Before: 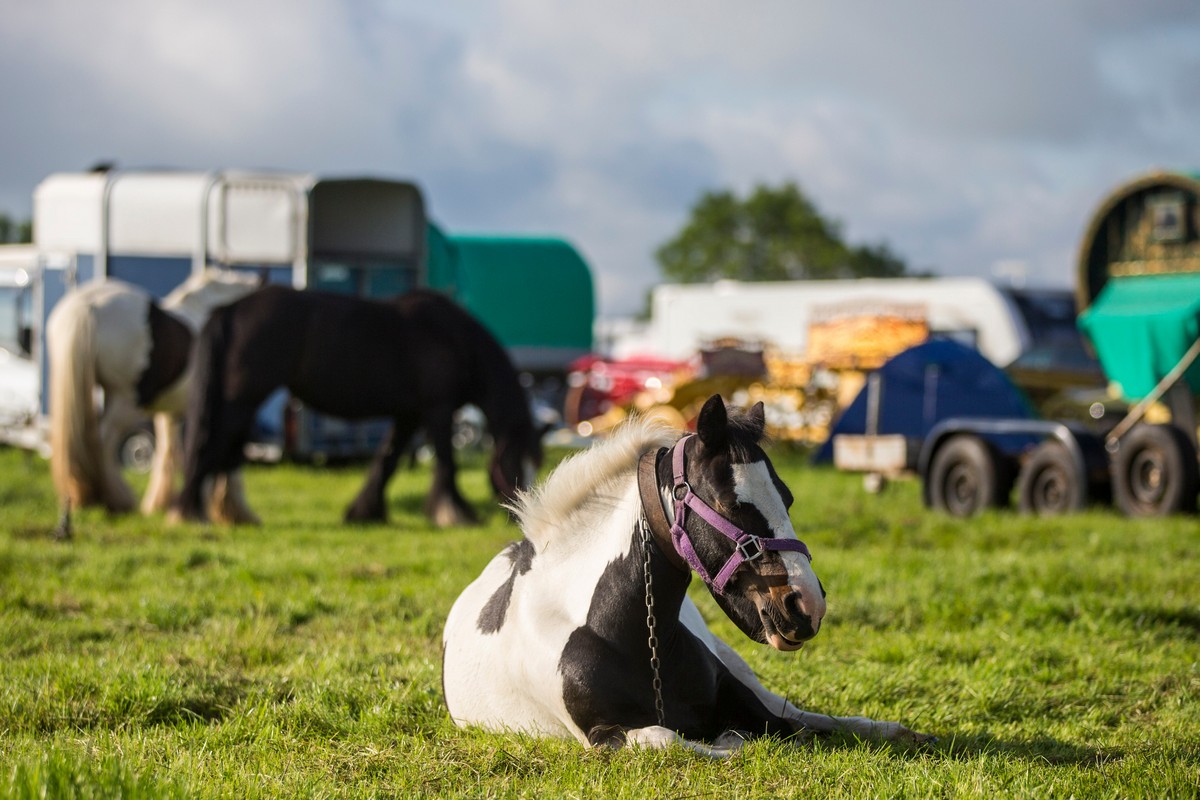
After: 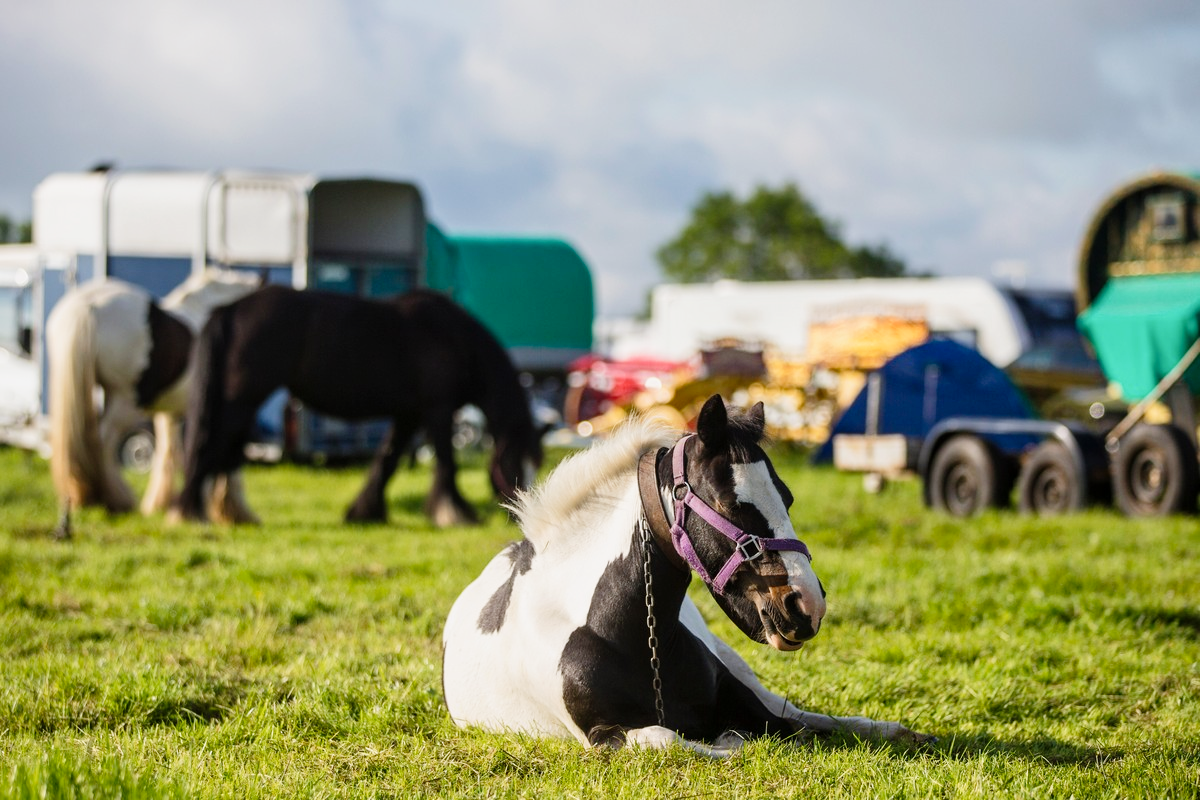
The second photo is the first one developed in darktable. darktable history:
tone curve: curves: ch0 [(0, 0) (0.091, 0.077) (0.389, 0.458) (0.745, 0.82) (0.856, 0.899) (0.92, 0.938) (1, 0.973)]; ch1 [(0, 0) (0.437, 0.404) (0.5, 0.5) (0.529, 0.55) (0.58, 0.6) (0.616, 0.649) (1, 1)]; ch2 [(0, 0) (0.442, 0.415) (0.5, 0.5) (0.535, 0.557) (0.585, 0.62) (1, 1)], preserve colors none
tone equalizer: edges refinement/feathering 500, mask exposure compensation -1.57 EV, preserve details guided filter
